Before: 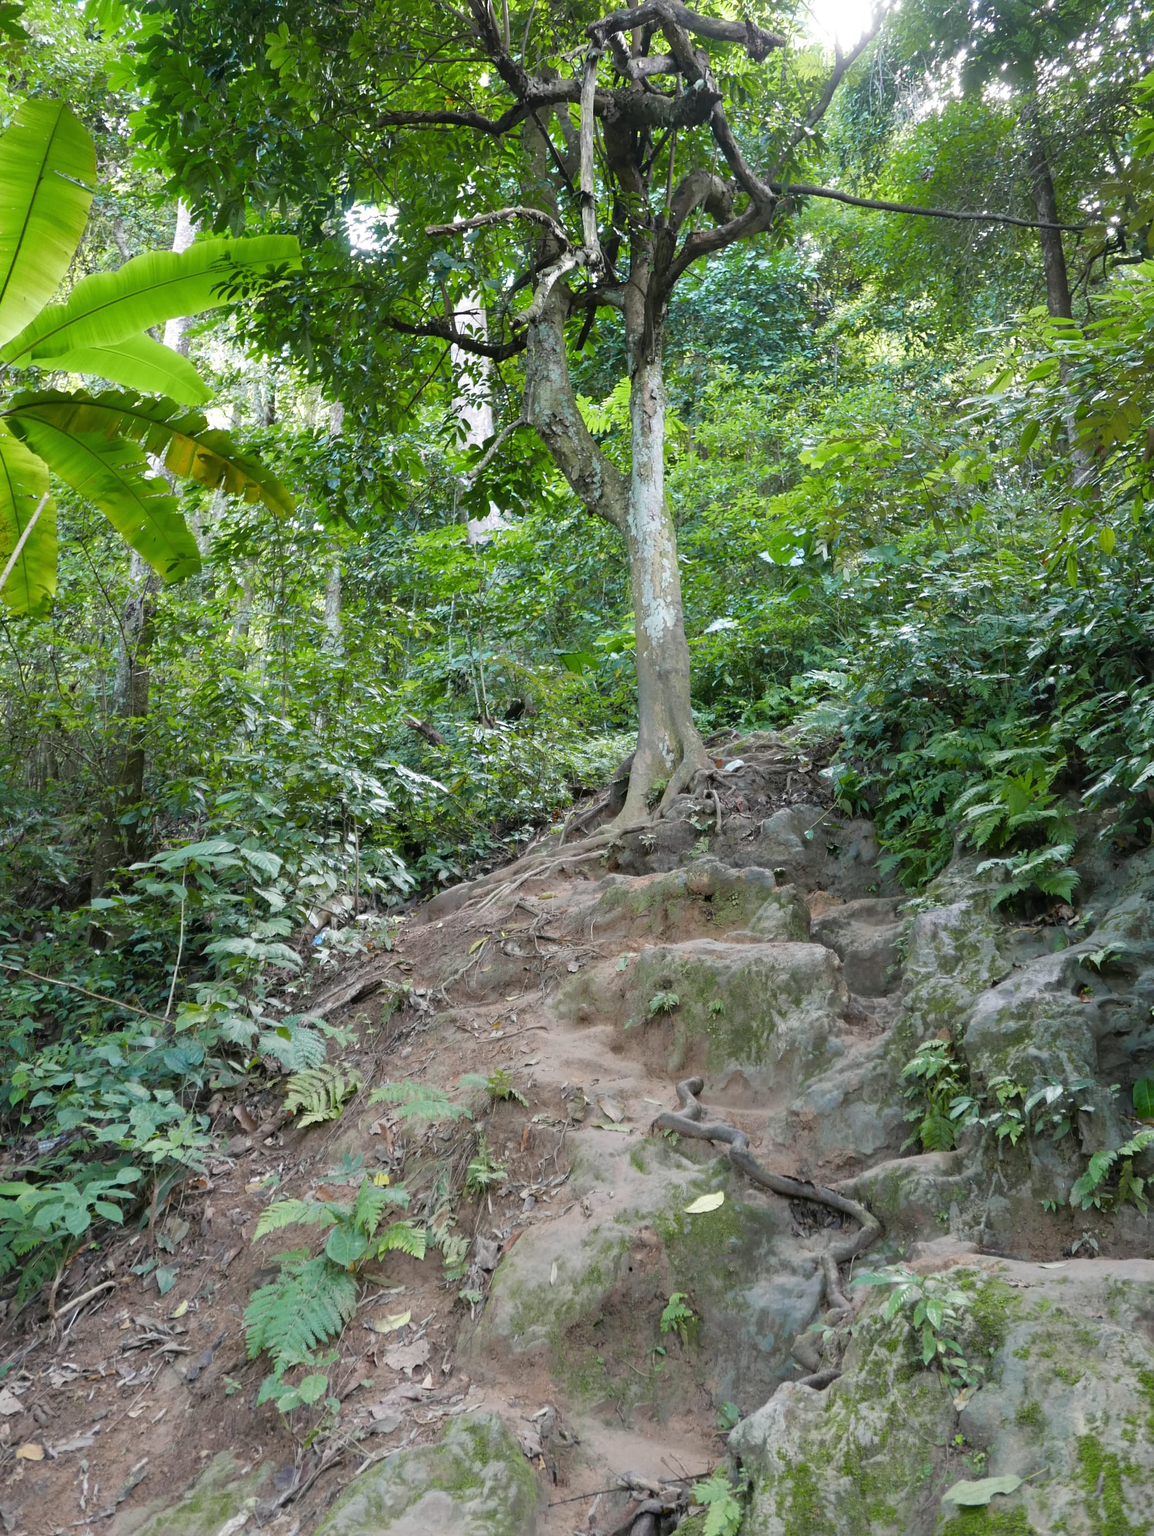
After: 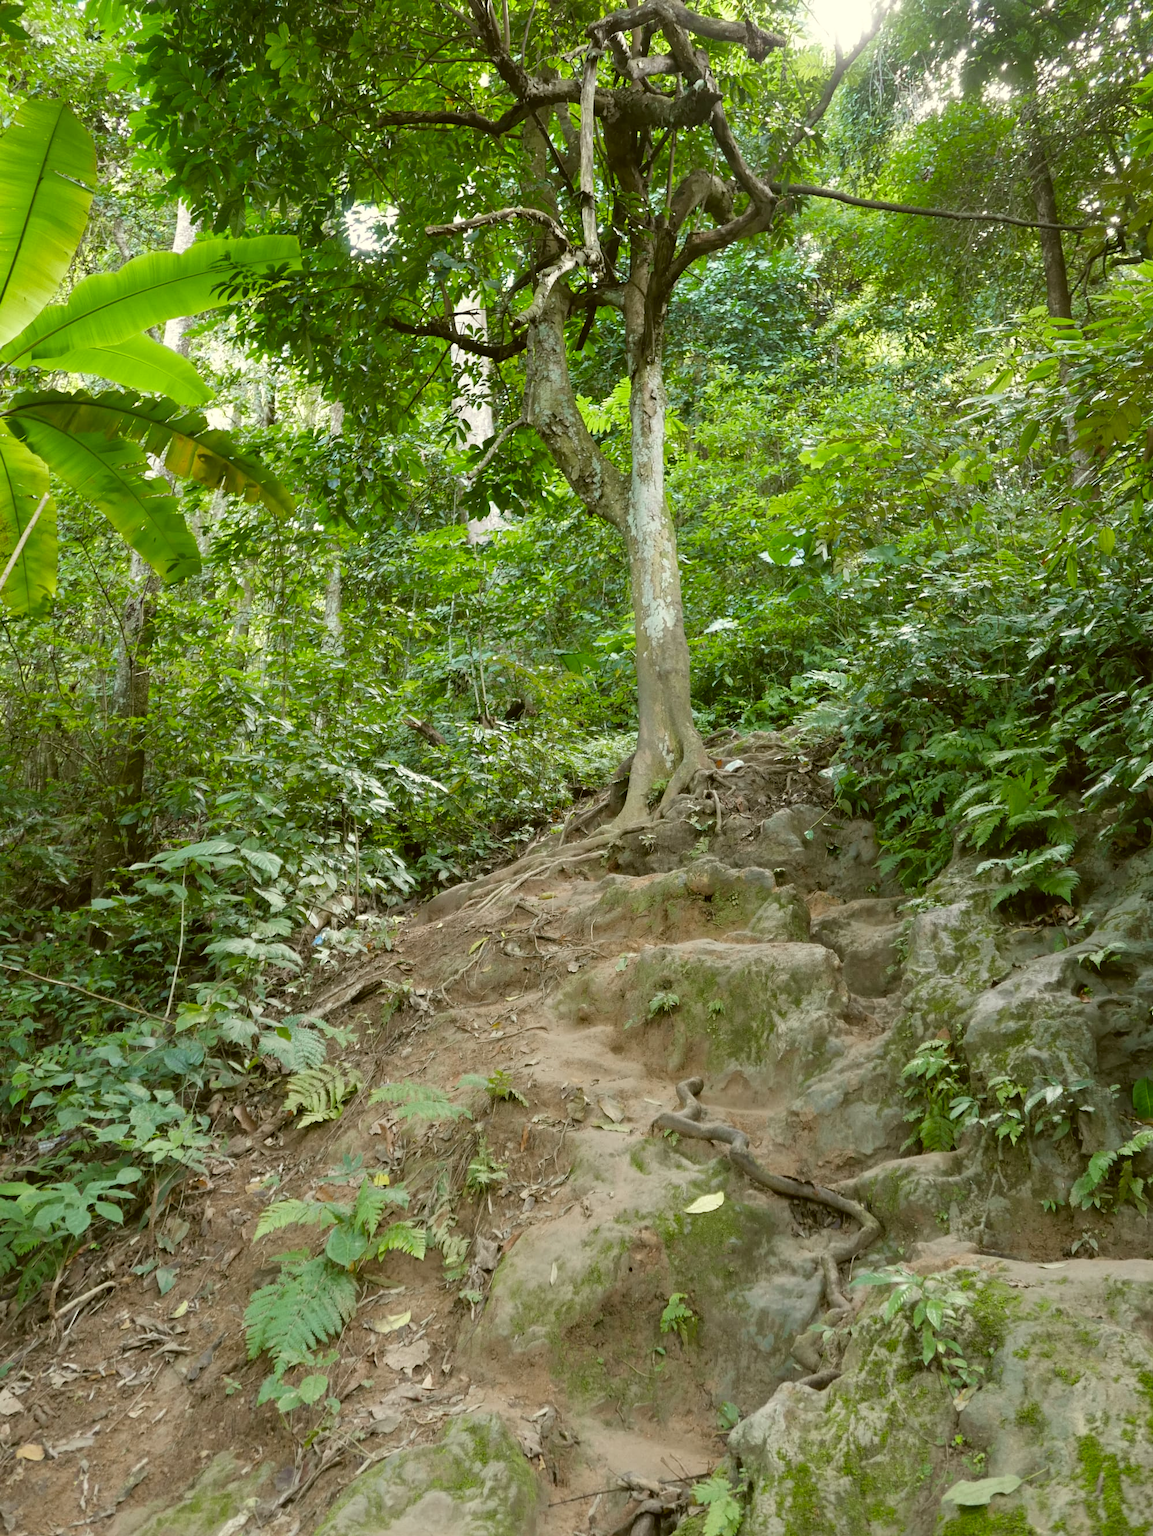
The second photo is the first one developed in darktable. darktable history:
color correction: highlights a* -1.76, highlights b* 10.41, shadows a* 0.478, shadows b* 19.96
